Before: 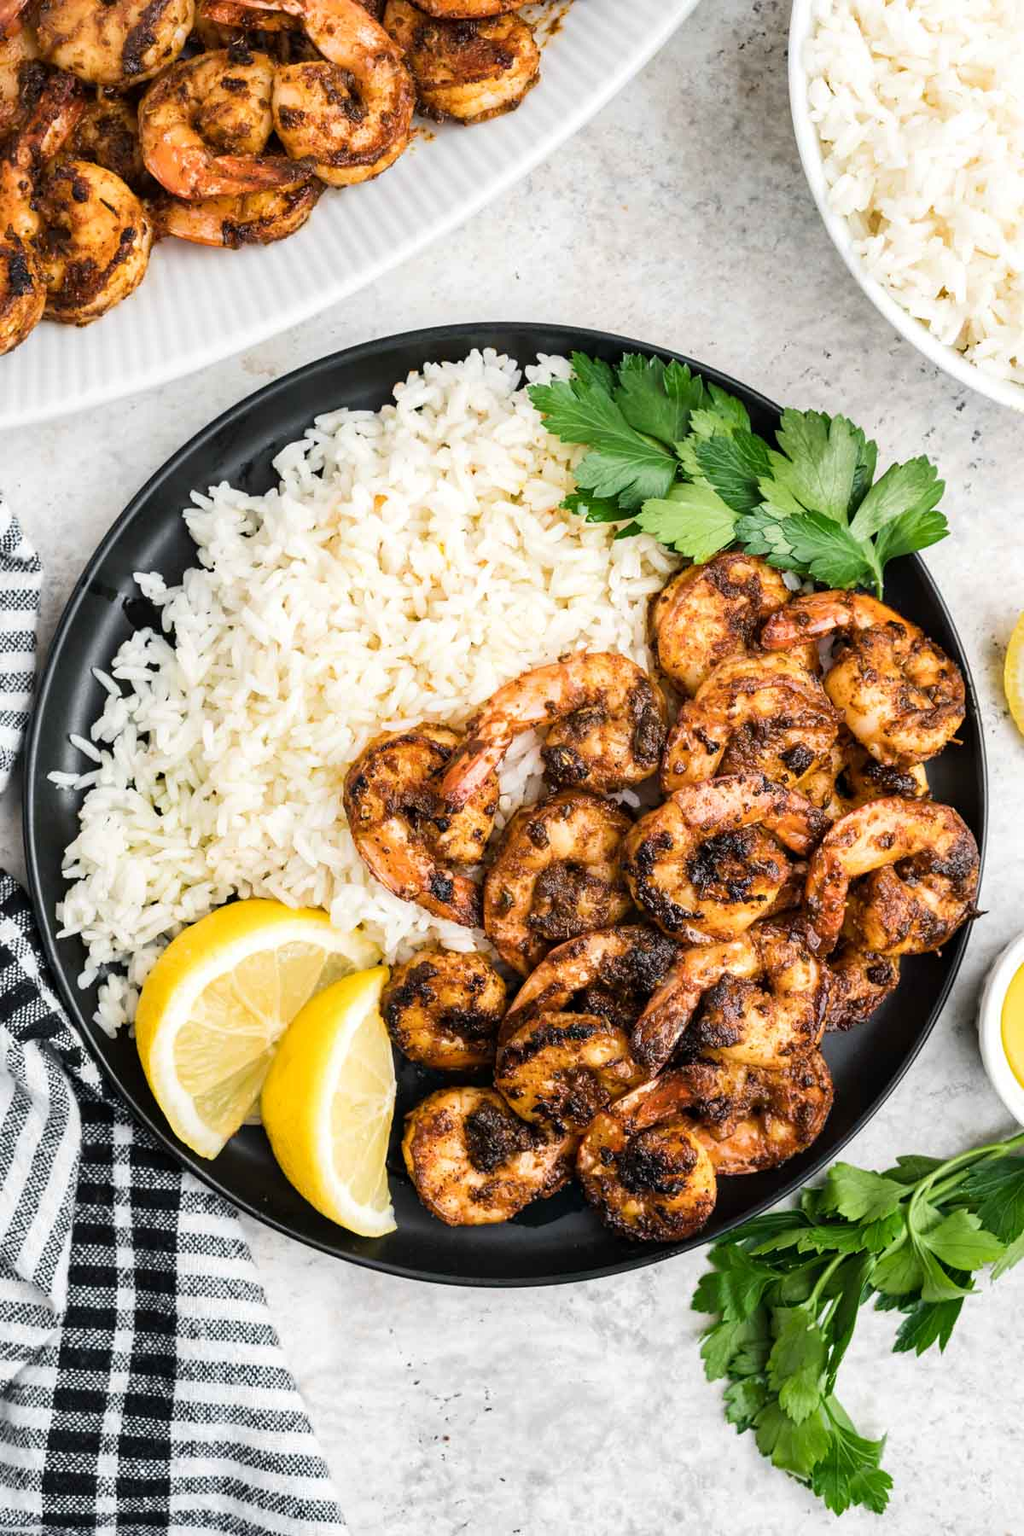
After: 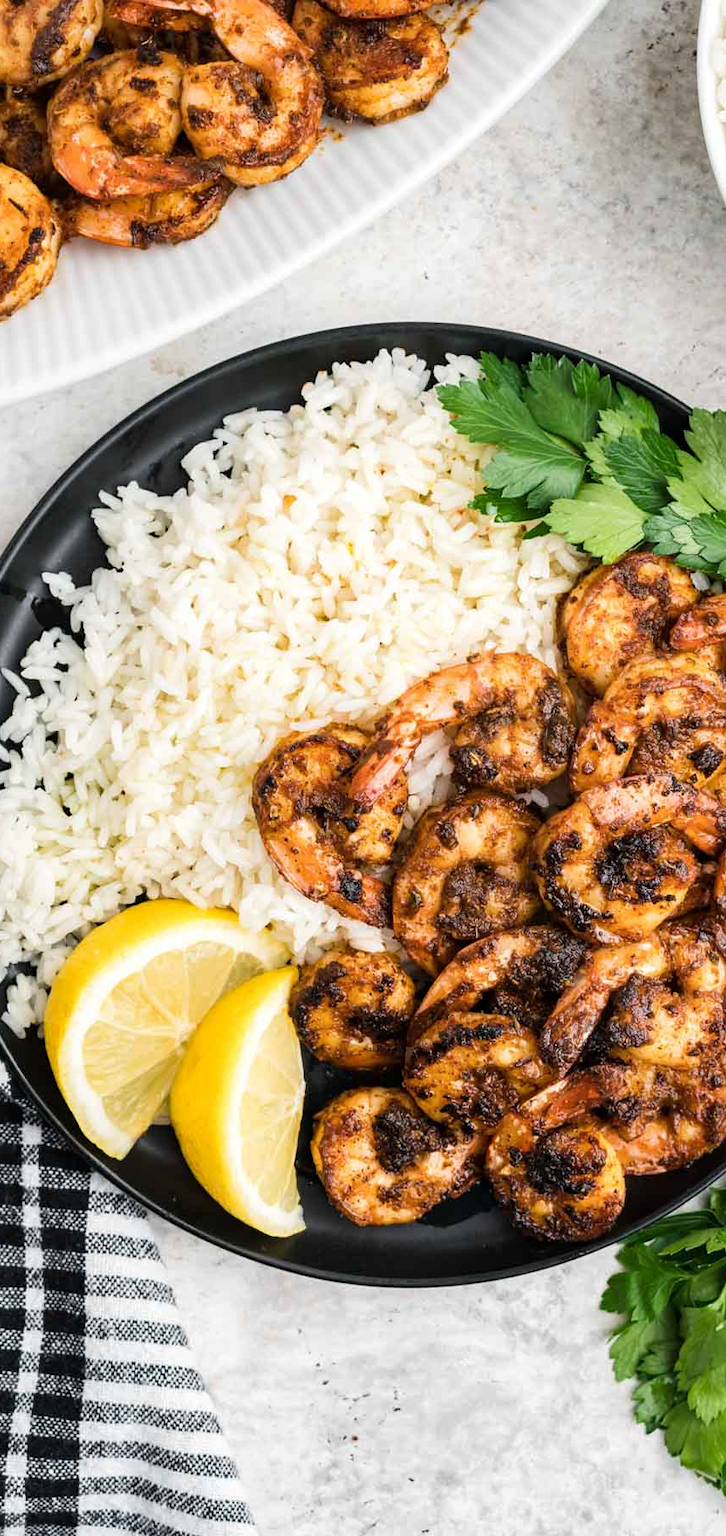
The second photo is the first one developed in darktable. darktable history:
crop and rotate: left 8.937%, right 20.085%
